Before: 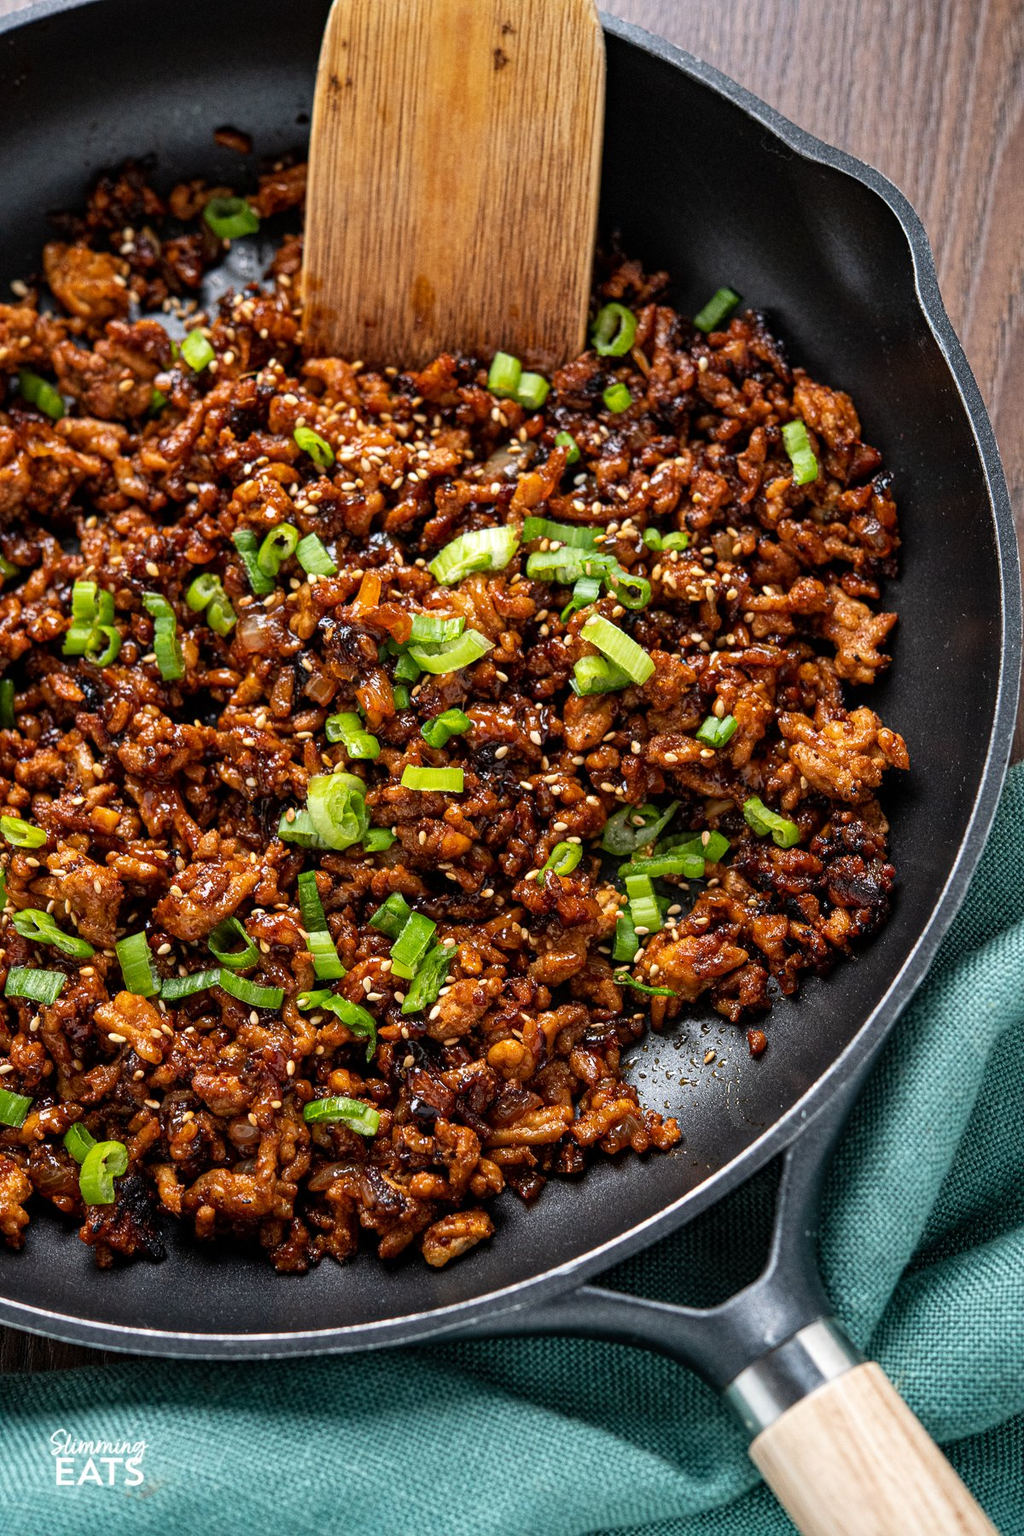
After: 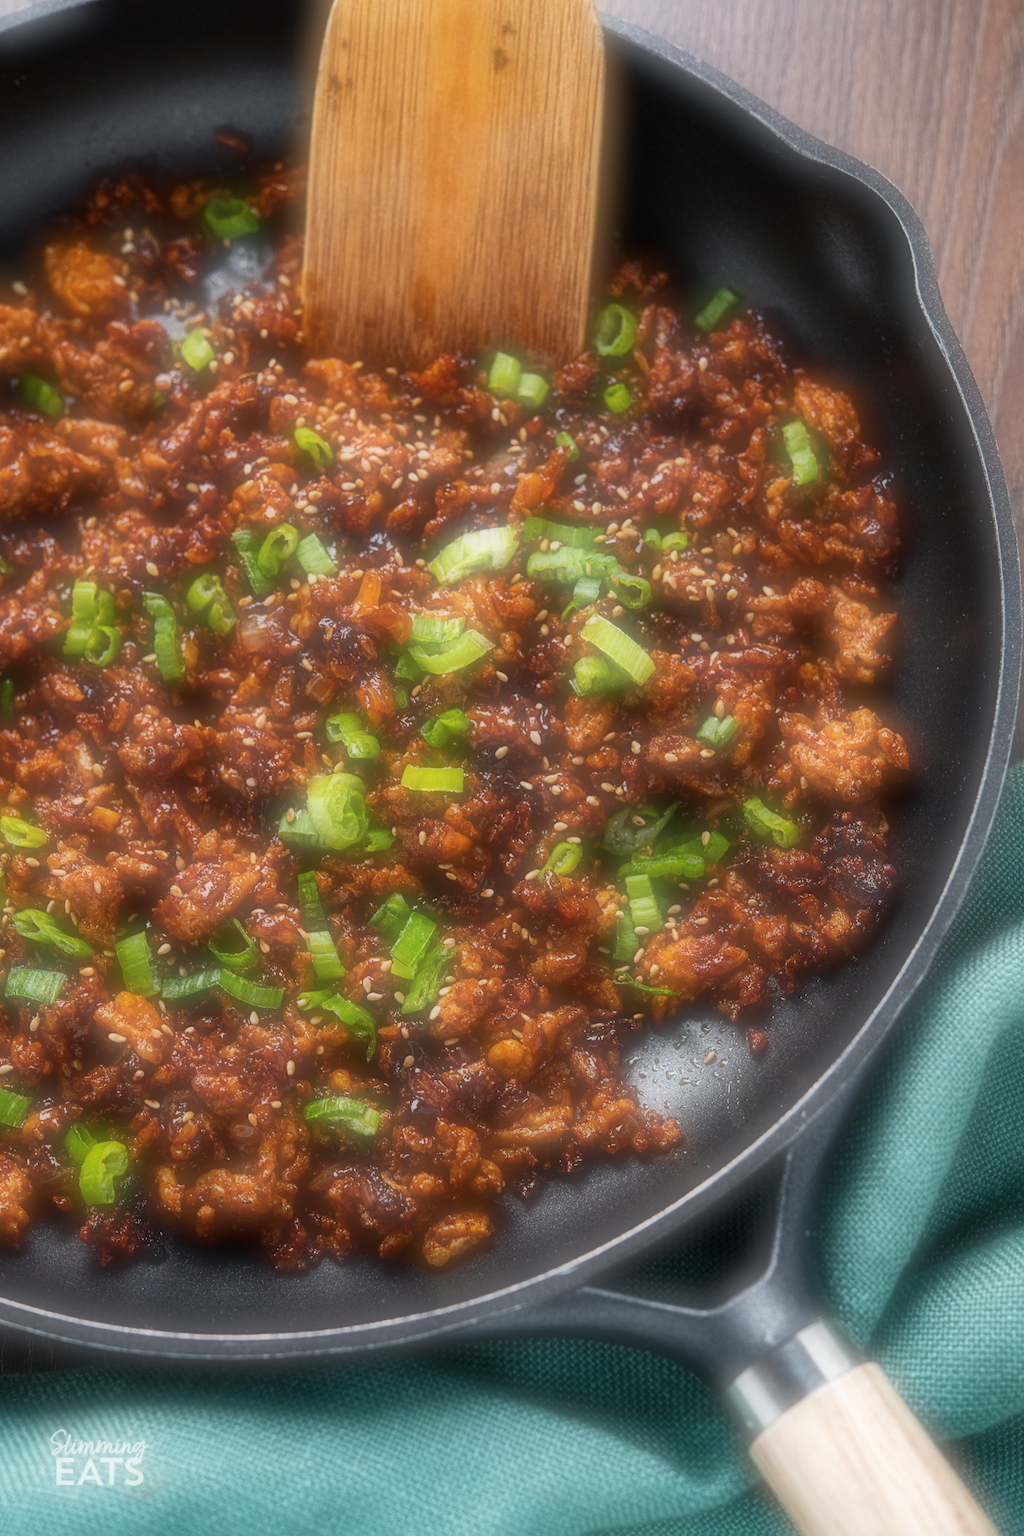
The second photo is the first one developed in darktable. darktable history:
soften: on, module defaults
